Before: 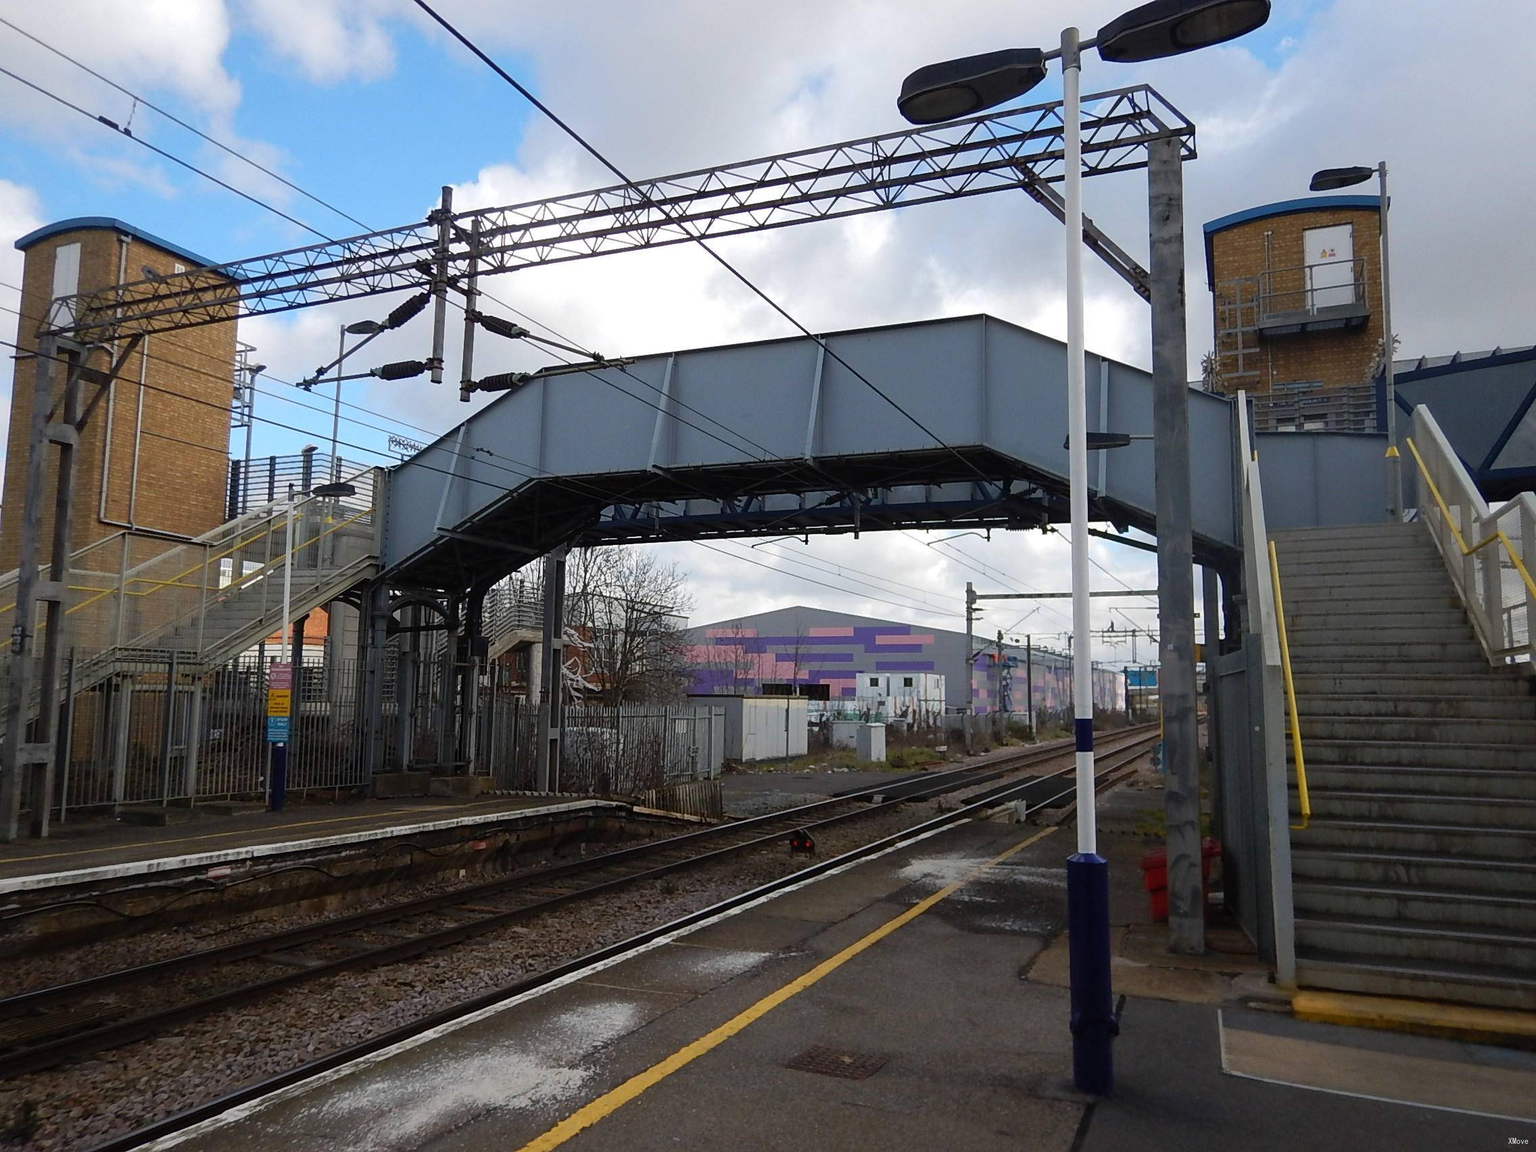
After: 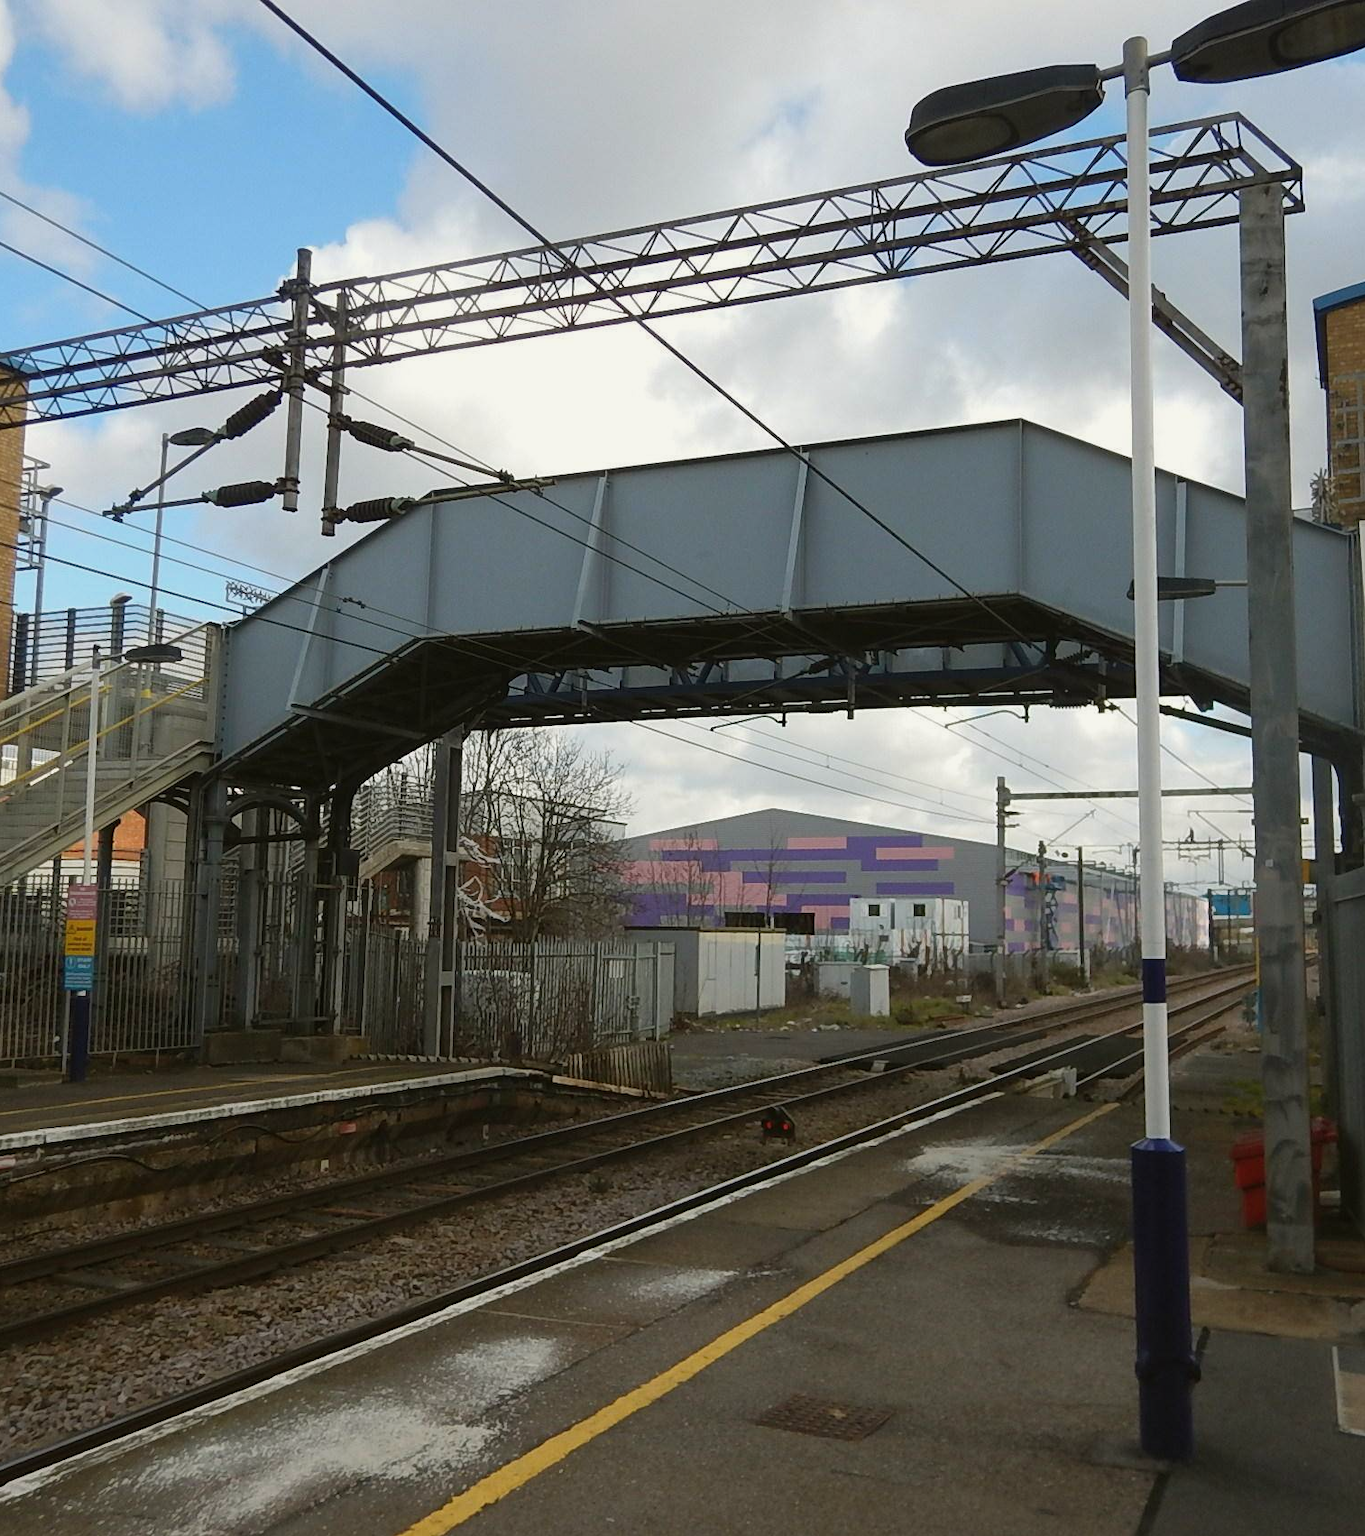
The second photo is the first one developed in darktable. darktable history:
crop and rotate: left 14.292%, right 19.041%
color balance: mode lift, gamma, gain (sRGB), lift [1.04, 1, 1, 0.97], gamma [1.01, 1, 1, 0.97], gain [0.96, 1, 1, 0.97]
